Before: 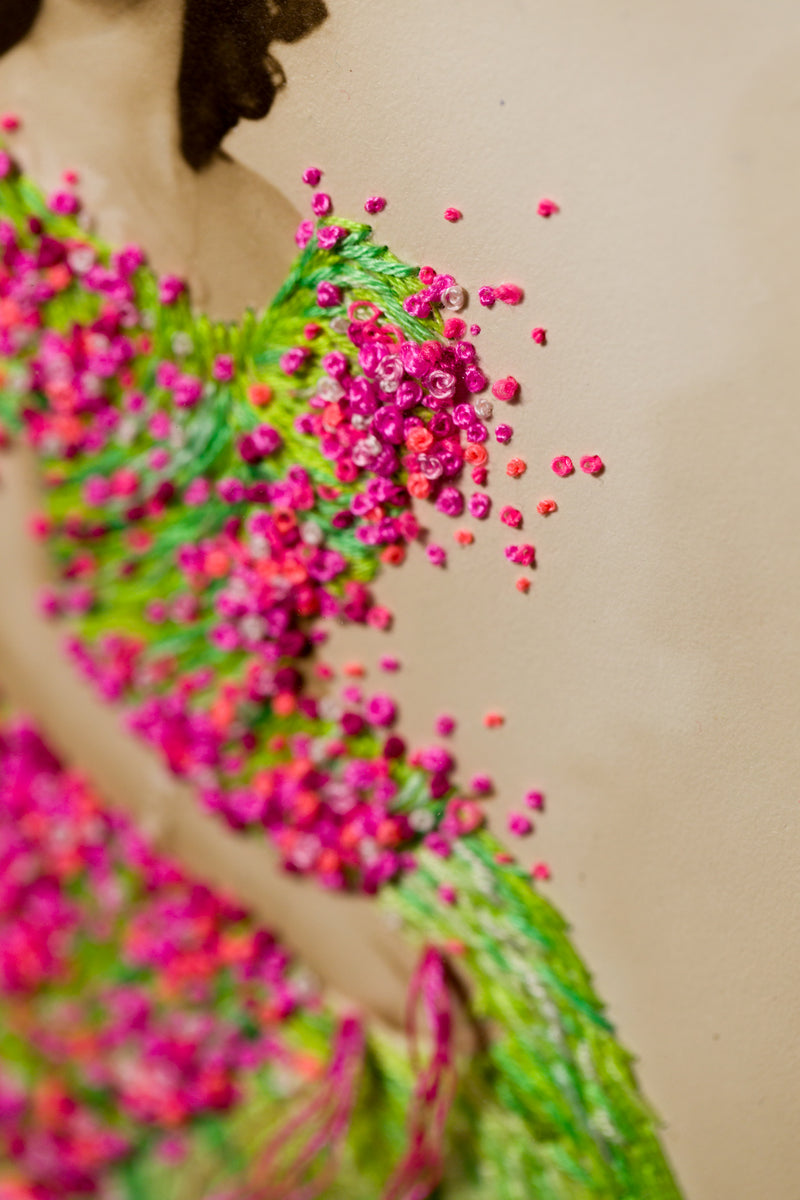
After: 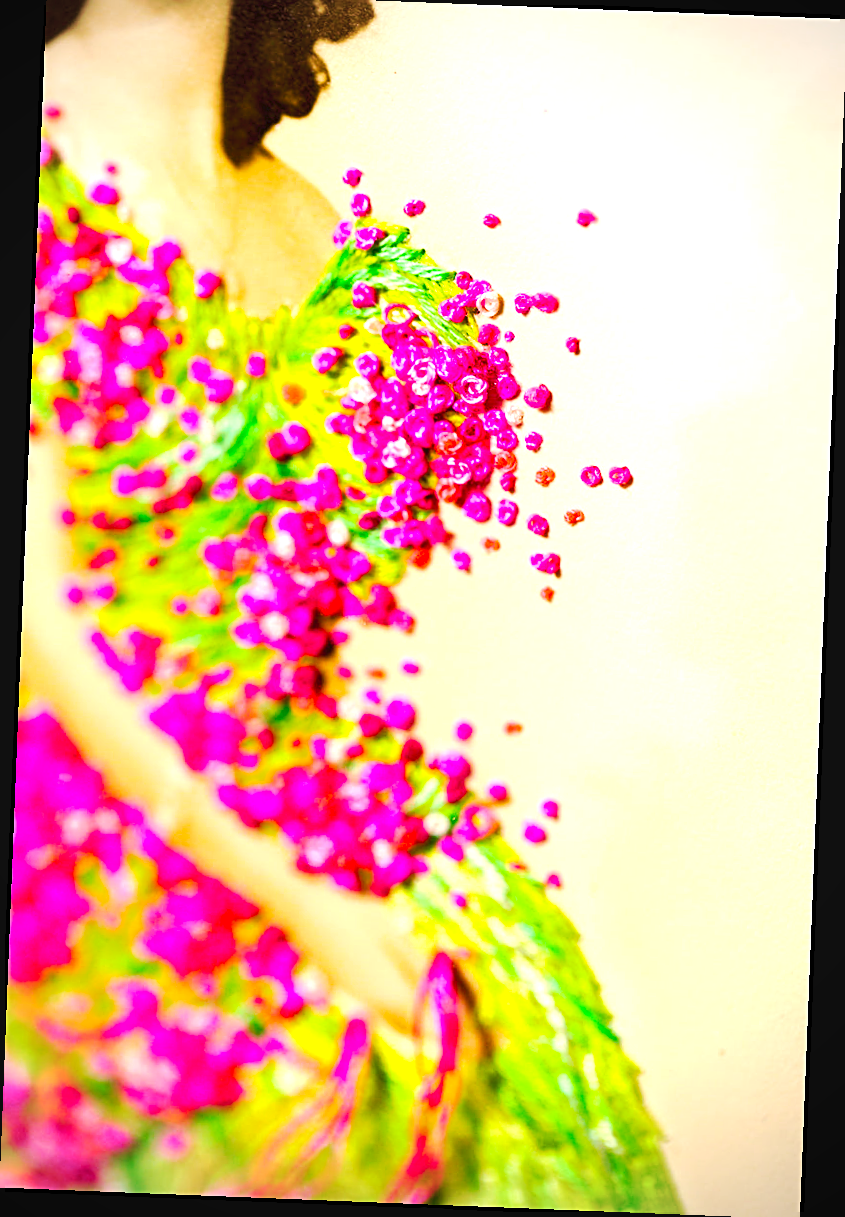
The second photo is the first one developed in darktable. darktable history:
crop: top 1.049%, right 0.001%
tone curve: curves: ch0 [(0, 0) (0.003, 0.045) (0.011, 0.051) (0.025, 0.057) (0.044, 0.074) (0.069, 0.096) (0.1, 0.125) (0.136, 0.16) (0.177, 0.201) (0.224, 0.242) (0.277, 0.299) (0.335, 0.362) (0.399, 0.432) (0.468, 0.512) (0.543, 0.601) (0.623, 0.691) (0.709, 0.786) (0.801, 0.876) (0.898, 0.927) (1, 1)], preserve colors none
rotate and perspective: rotation 2.27°, automatic cropping off
sharpen: on, module defaults
shadows and highlights: radius 121.13, shadows 21.4, white point adjustment -9.72, highlights -14.39, soften with gaussian
vignetting: on, module defaults
exposure: black level correction 0, exposure 1.975 EV, compensate exposure bias true, compensate highlight preservation false
color balance rgb: linear chroma grading › global chroma 15%, perceptual saturation grading › global saturation 30%
